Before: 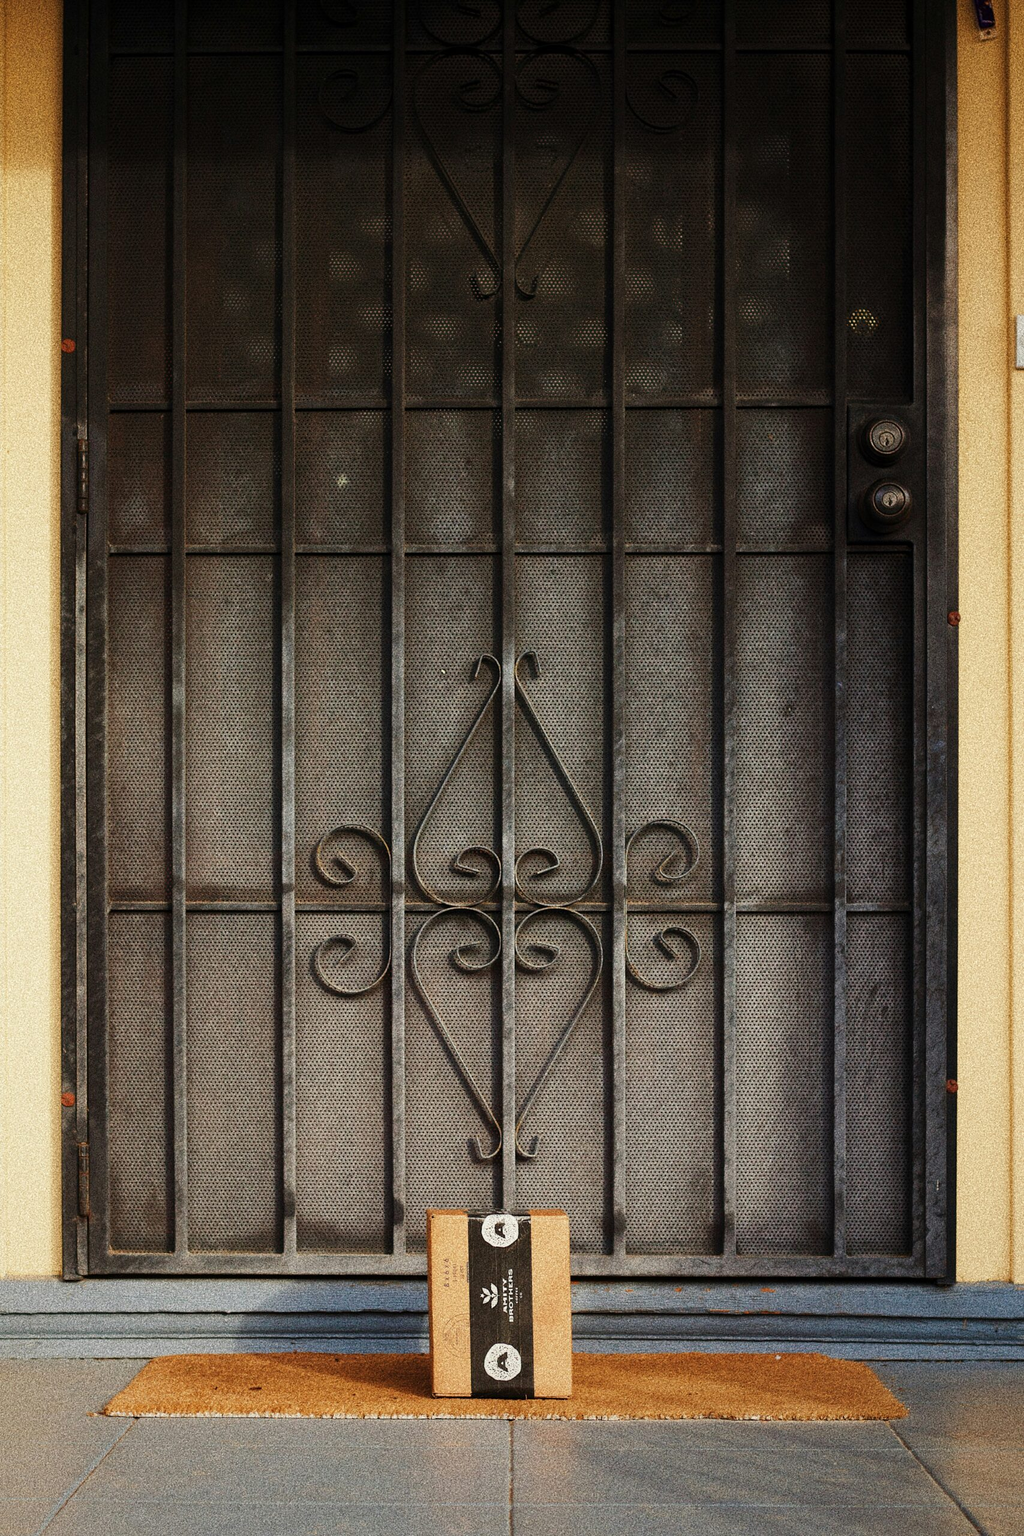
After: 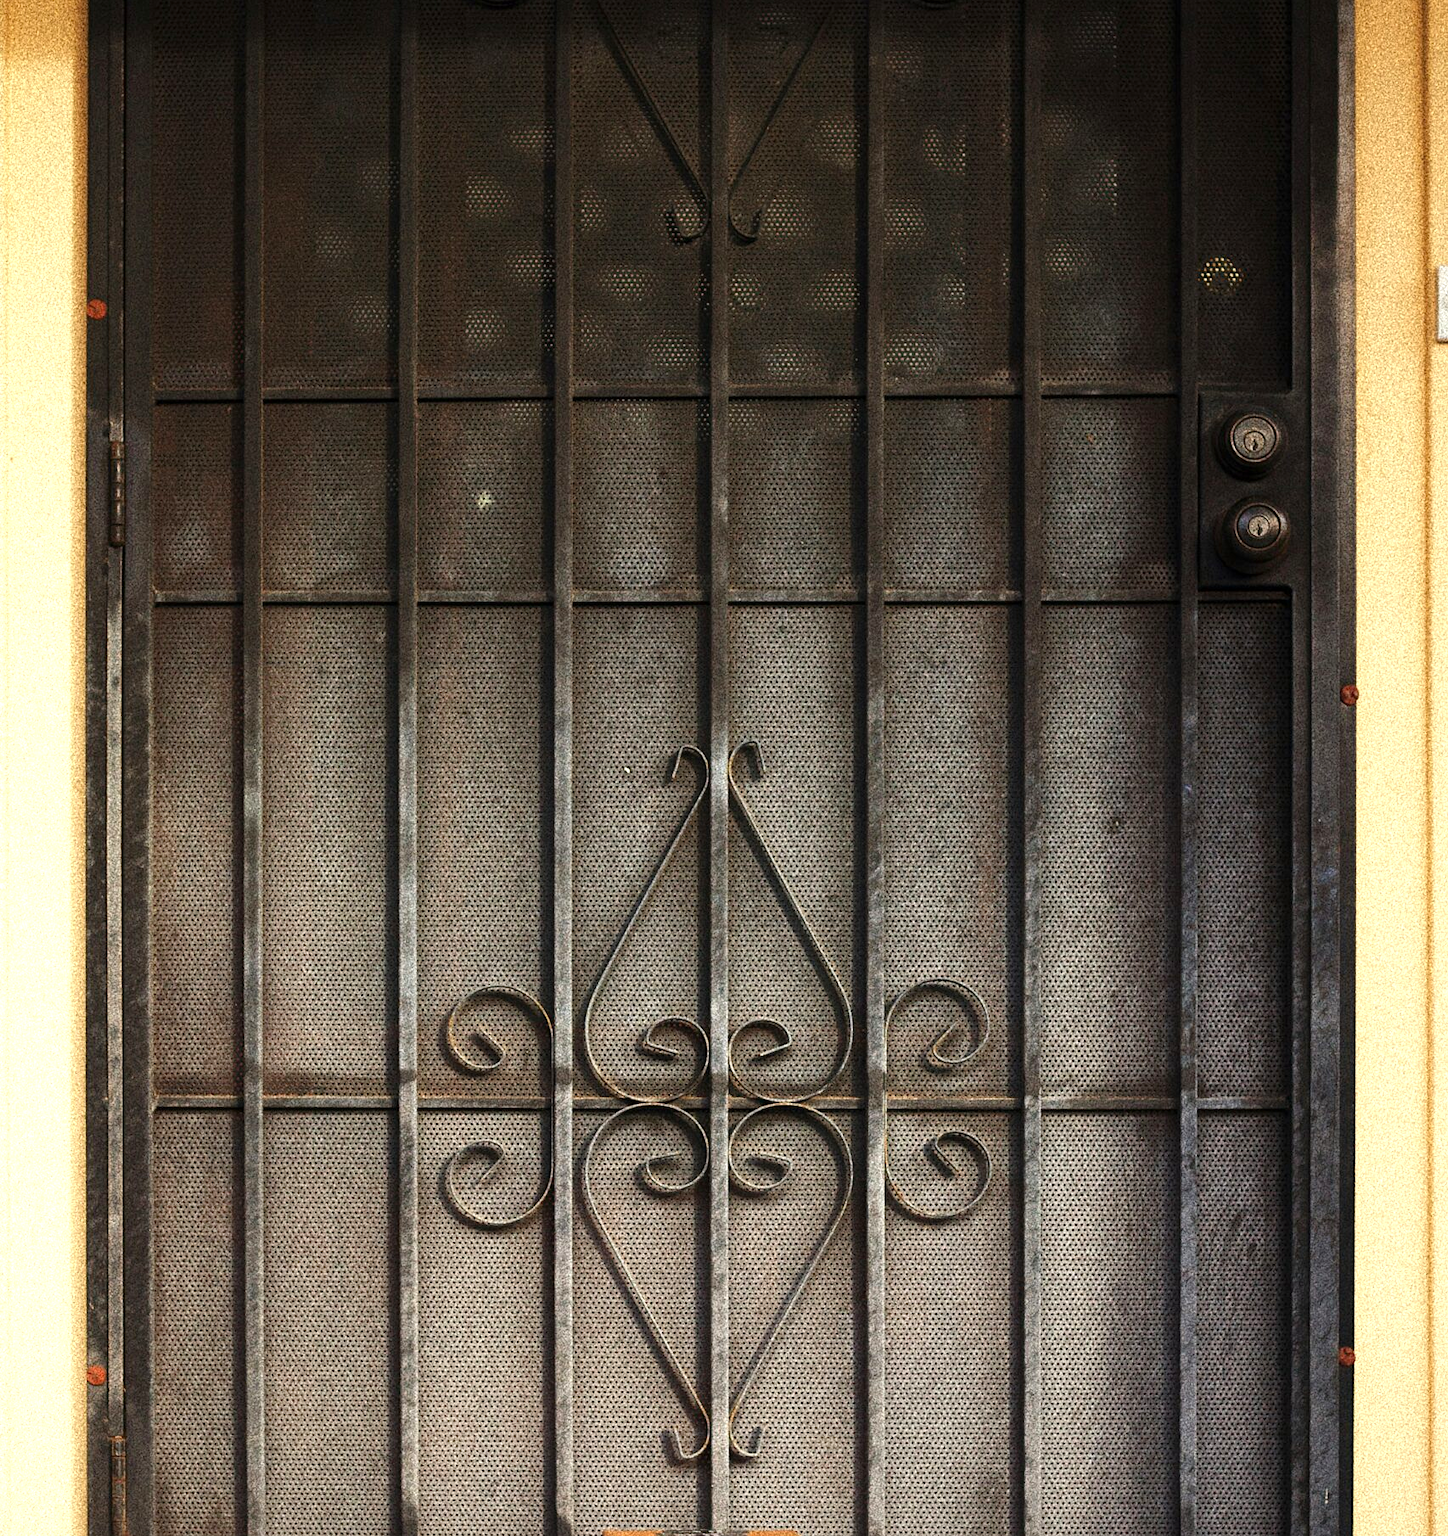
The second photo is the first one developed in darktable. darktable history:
exposure: exposure 0.636 EV, compensate highlight preservation false
crop and rotate: top 8.293%, bottom 20.996%
